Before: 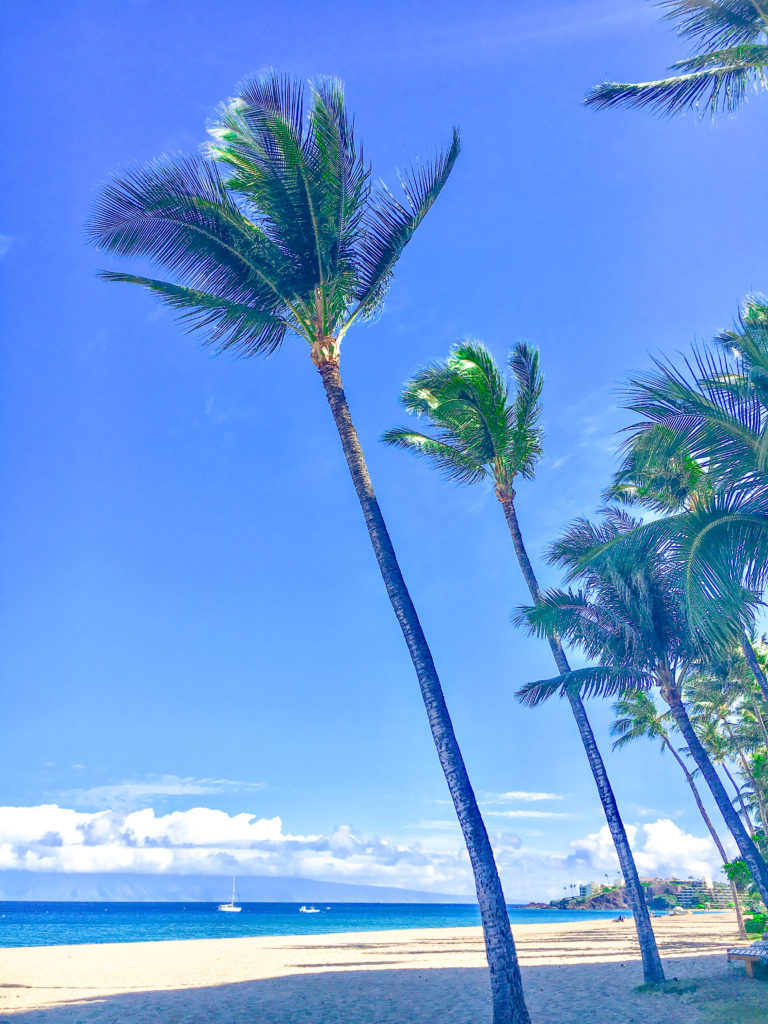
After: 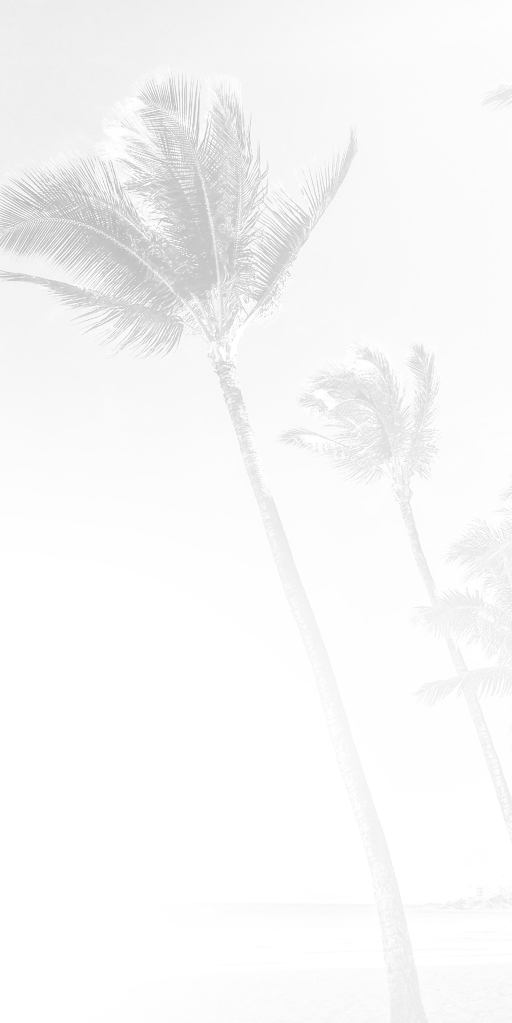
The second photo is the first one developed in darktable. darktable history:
bloom: size 40%
crop and rotate: left 13.537%, right 19.796%
contrast brightness saturation: contrast 0.53, brightness 0.47, saturation -1
